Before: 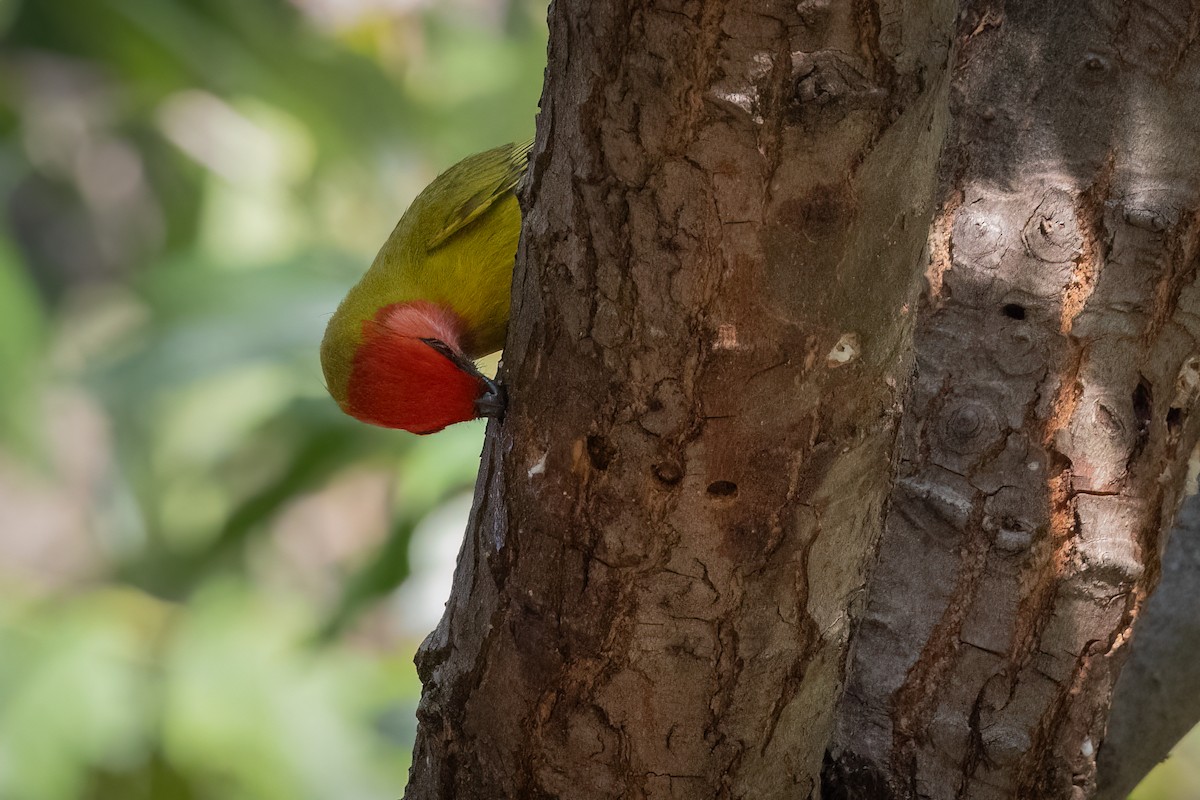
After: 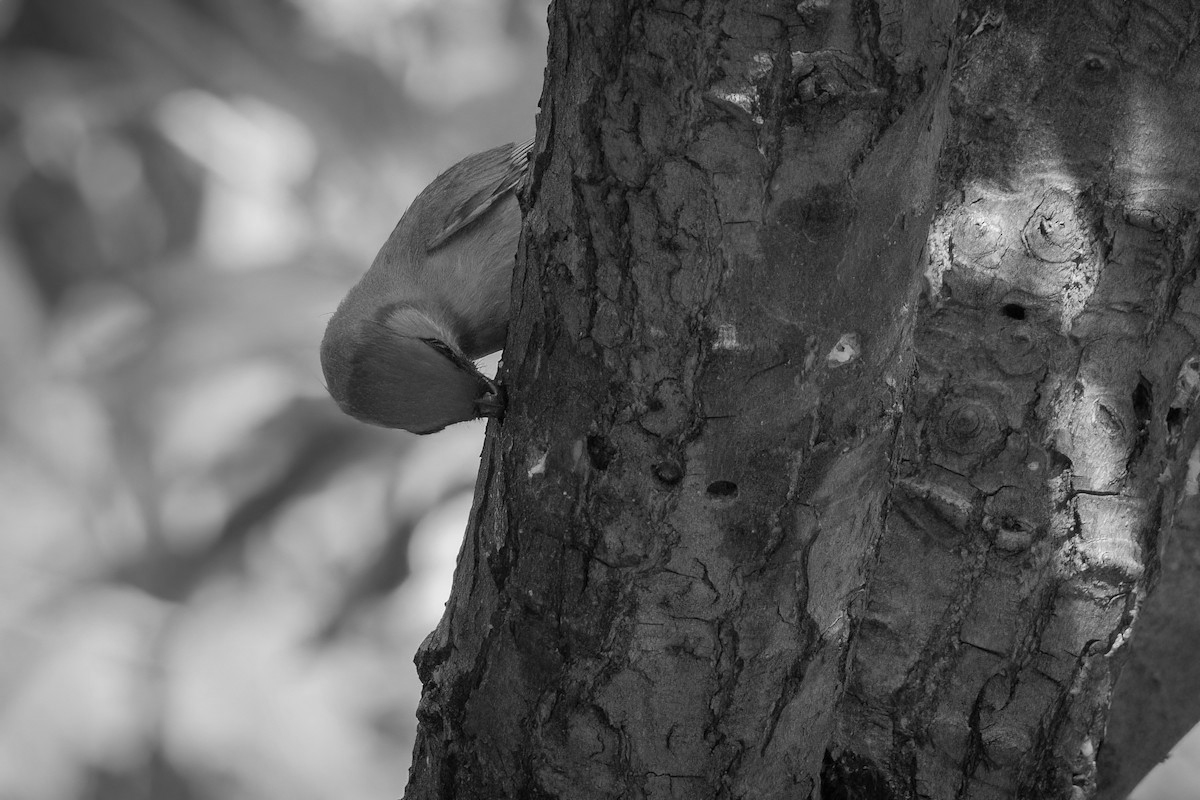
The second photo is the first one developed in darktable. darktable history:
color zones: curves: ch1 [(0, -0.014) (0.143, -0.013) (0.286, -0.013) (0.429, -0.016) (0.571, -0.019) (0.714, -0.015) (0.857, 0.002) (1, -0.014)], process mode strong
